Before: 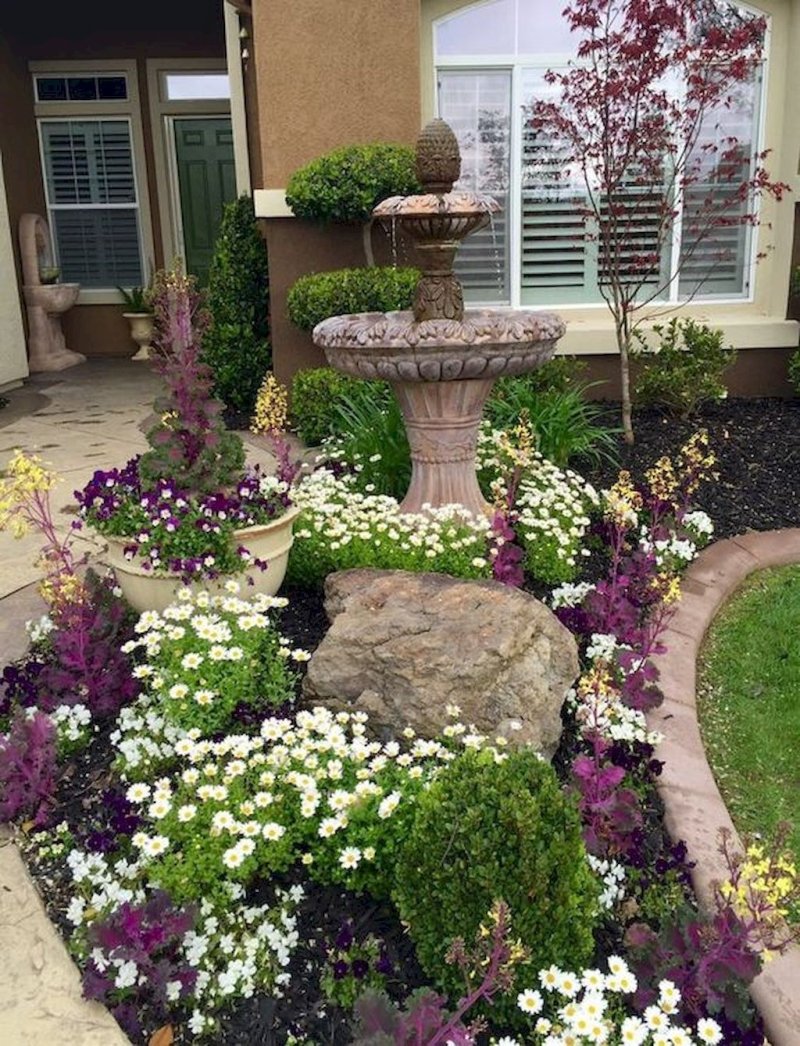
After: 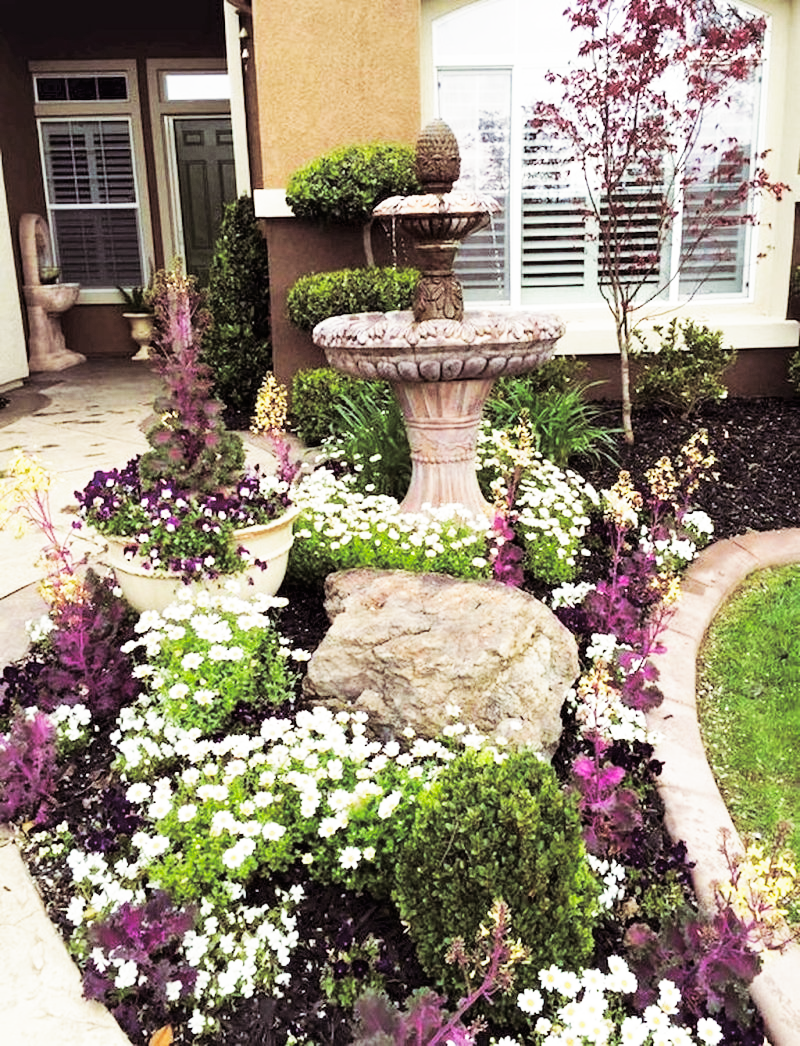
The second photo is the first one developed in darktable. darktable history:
split-toning: shadows › saturation 0.24, highlights › hue 54°, highlights › saturation 0.24
base curve: curves: ch0 [(0, 0) (0.007, 0.004) (0.027, 0.03) (0.046, 0.07) (0.207, 0.54) (0.442, 0.872) (0.673, 0.972) (1, 1)], preserve colors none
